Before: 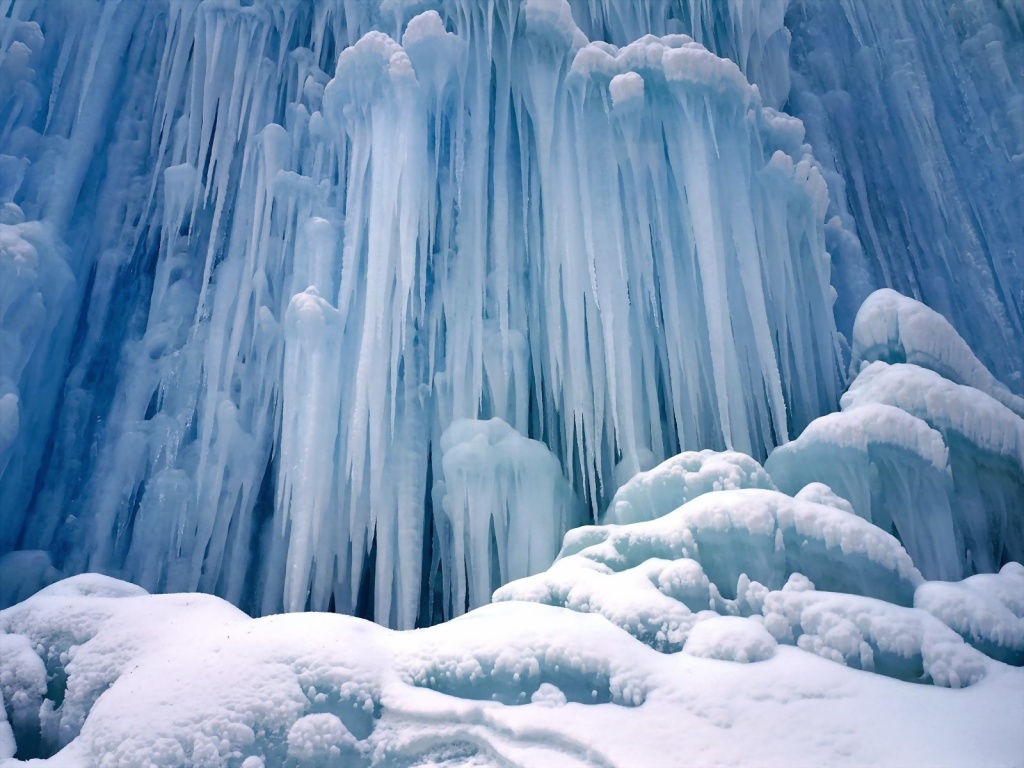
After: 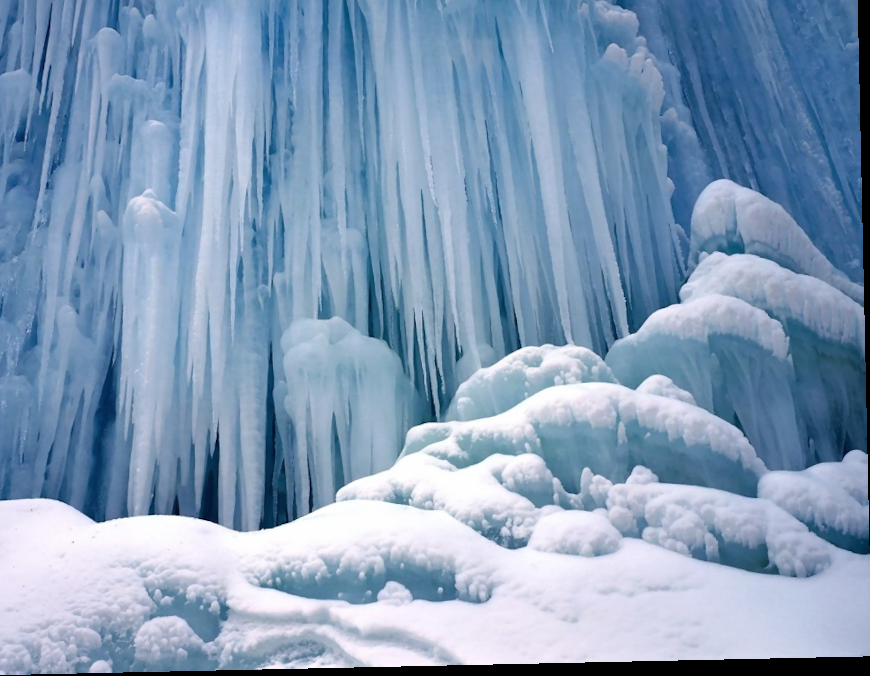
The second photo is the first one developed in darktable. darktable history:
crop: left 16.315%, top 14.246%
rotate and perspective: rotation -1.24°, automatic cropping off
